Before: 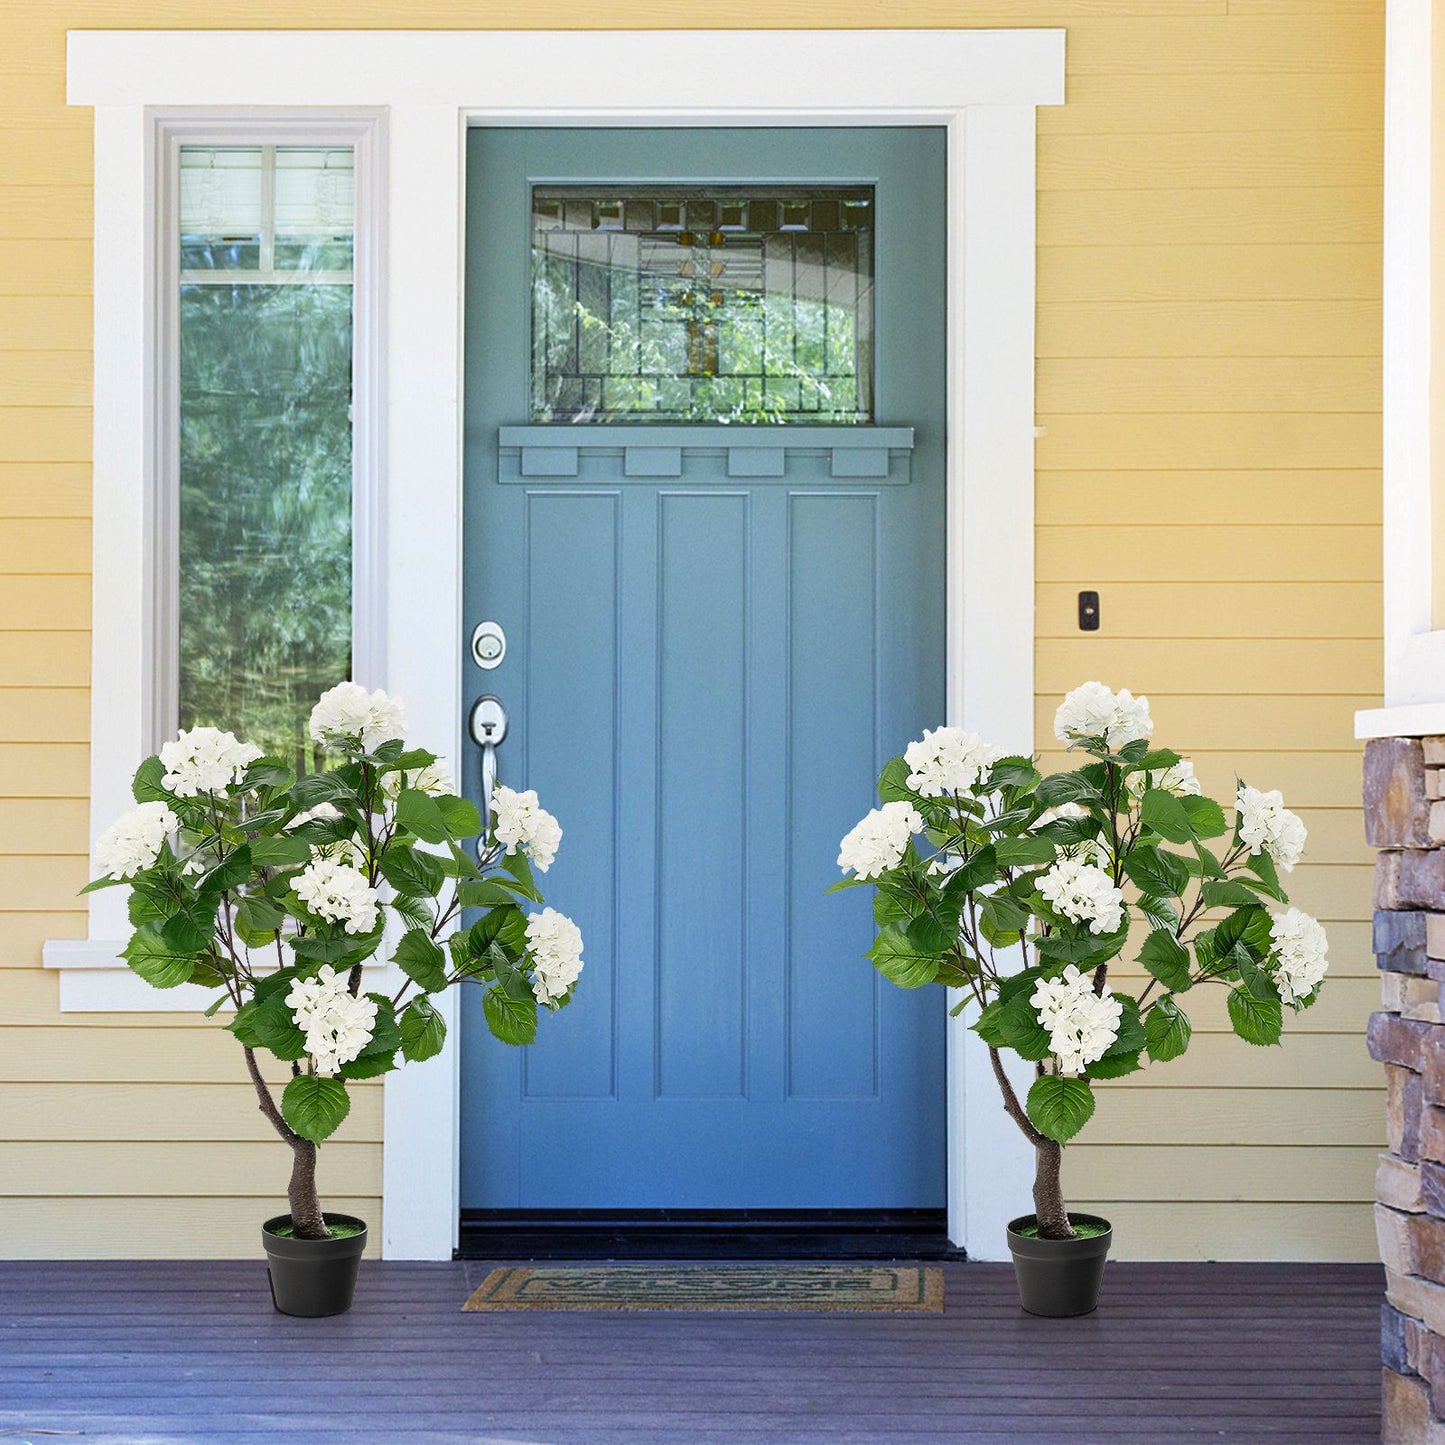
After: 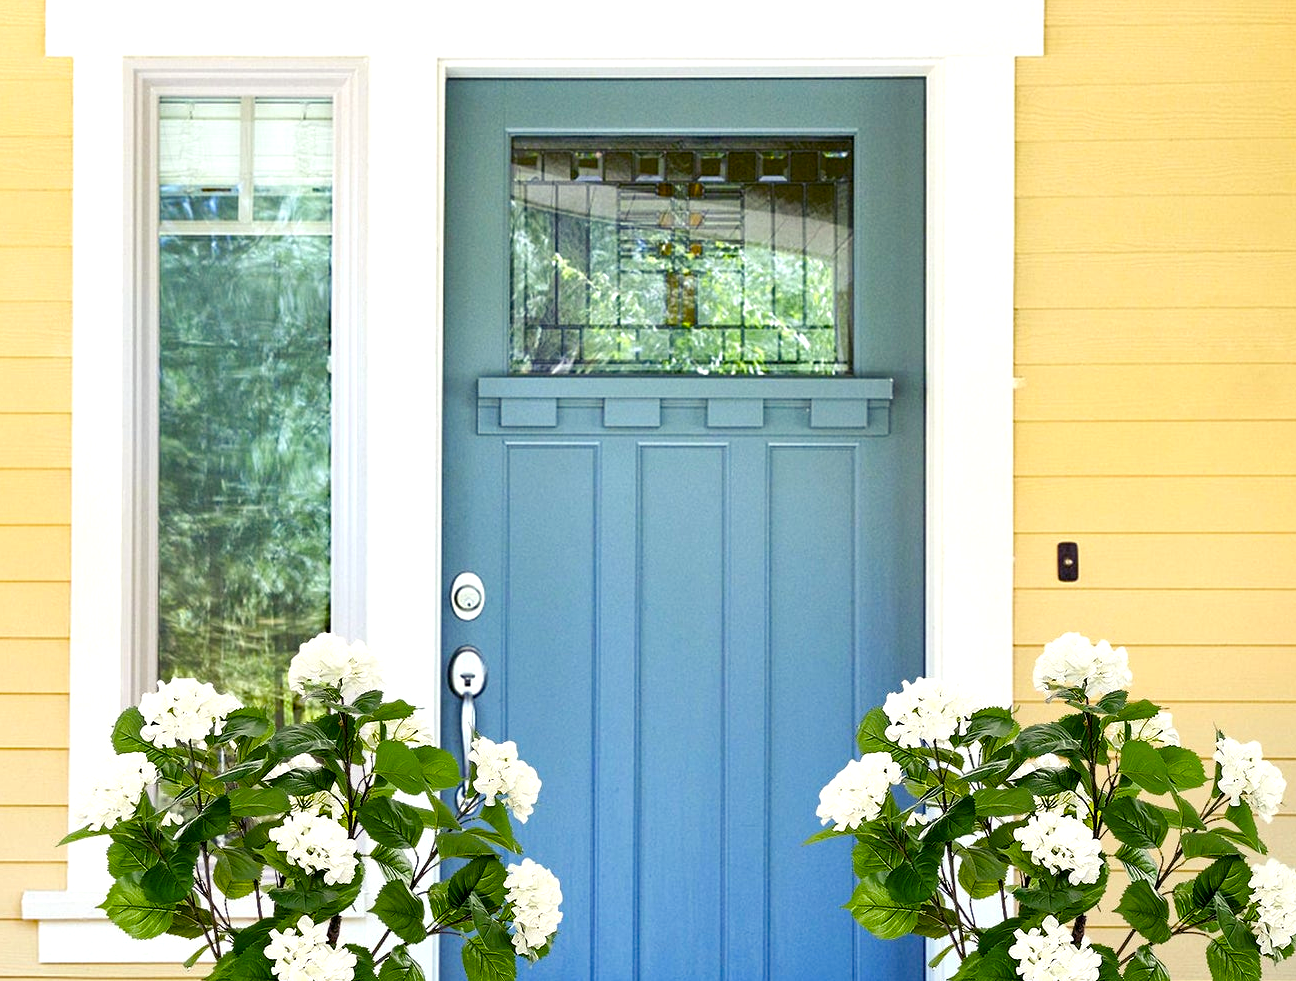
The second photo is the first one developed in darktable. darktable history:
color balance rgb: shadows lift › luminance -21.66%, shadows lift › chroma 6.57%, shadows lift › hue 270°, power › chroma 0.68%, power › hue 60°, highlights gain › luminance 6.08%, highlights gain › chroma 1.33%, highlights gain › hue 90°, global offset › luminance -0.87%, perceptual saturation grading › global saturation 26.86%, perceptual saturation grading › highlights -28.39%, perceptual saturation grading › mid-tones 15.22%, perceptual saturation grading › shadows 33.98%, perceptual brilliance grading › highlights 10%, perceptual brilliance grading › mid-tones 5%
crop: left 1.509%, top 3.452%, right 7.696%, bottom 28.452%
